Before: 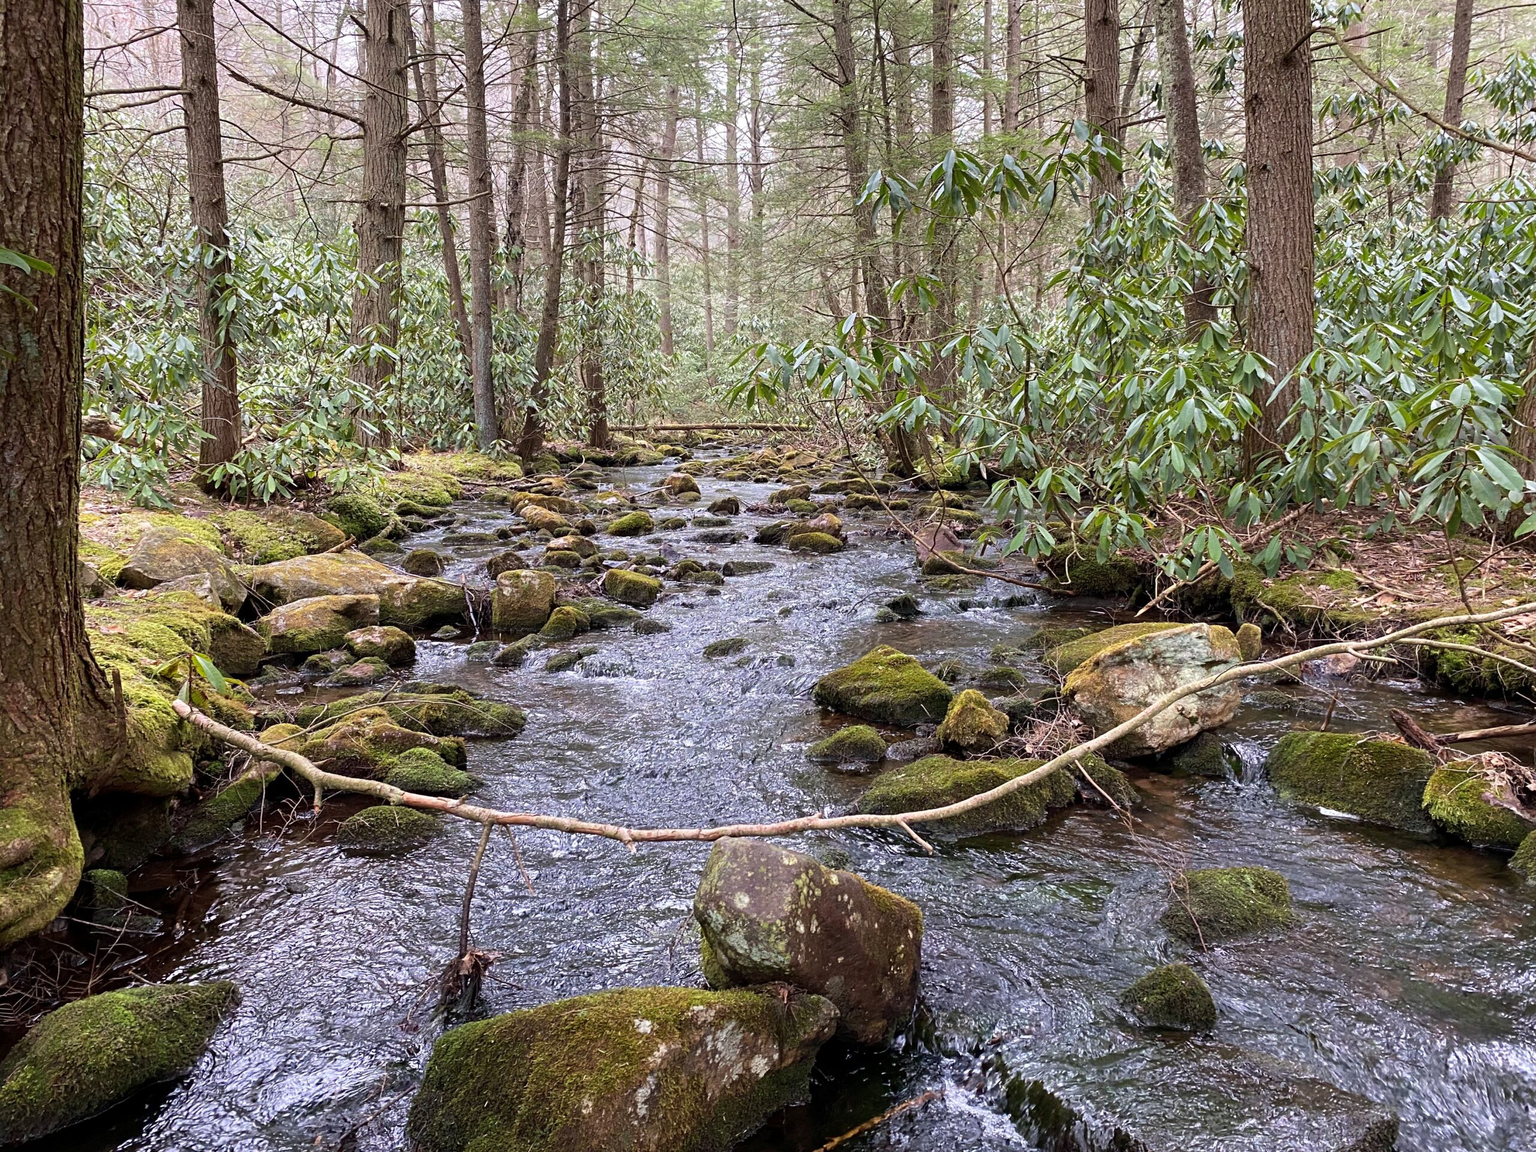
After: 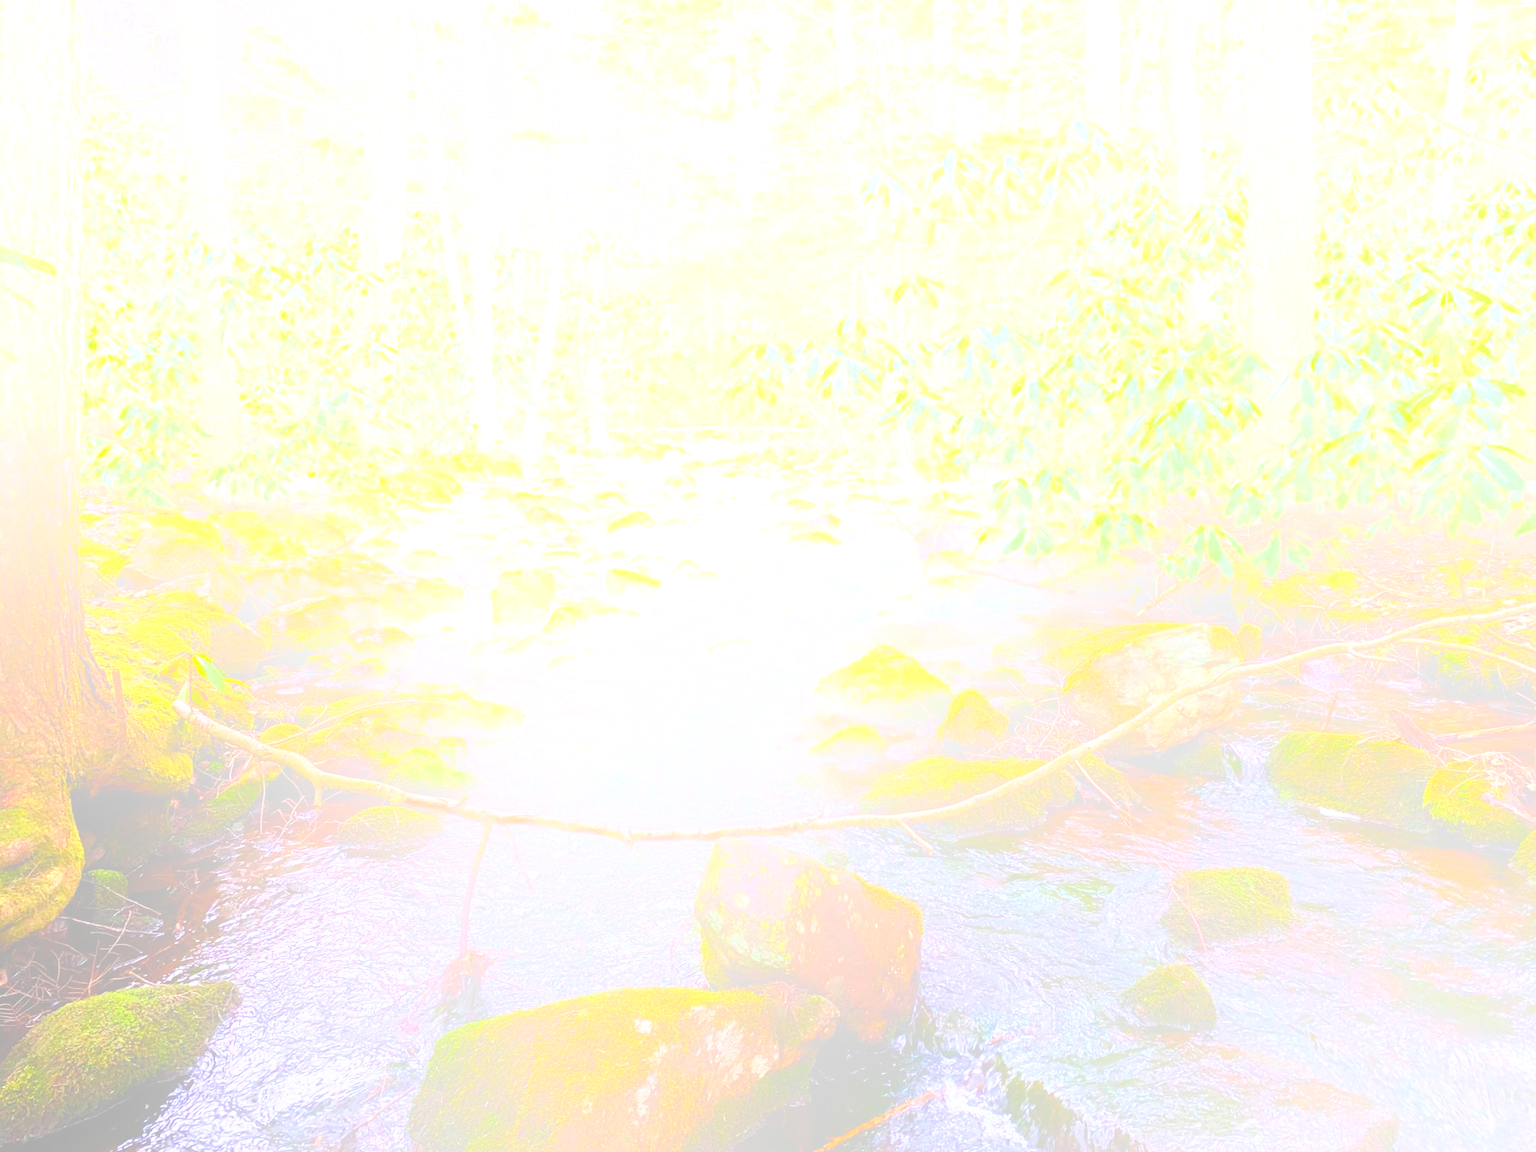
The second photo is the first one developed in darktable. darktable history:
tone curve: curves: ch0 [(0, 0) (0.003, 0.002) (0.011, 0.01) (0.025, 0.022) (0.044, 0.039) (0.069, 0.061) (0.1, 0.088) (0.136, 0.126) (0.177, 0.167) (0.224, 0.211) (0.277, 0.27) (0.335, 0.335) (0.399, 0.407) (0.468, 0.485) (0.543, 0.569) (0.623, 0.659) (0.709, 0.756) (0.801, 0.851) (0.898, 0.961) (1, 1)], preserve colors none
bloom: size 85%, threshold 5%, strength 85%
contrast brightness saturation: contrast 0.2, brightness 0.16, saturation 0.22
